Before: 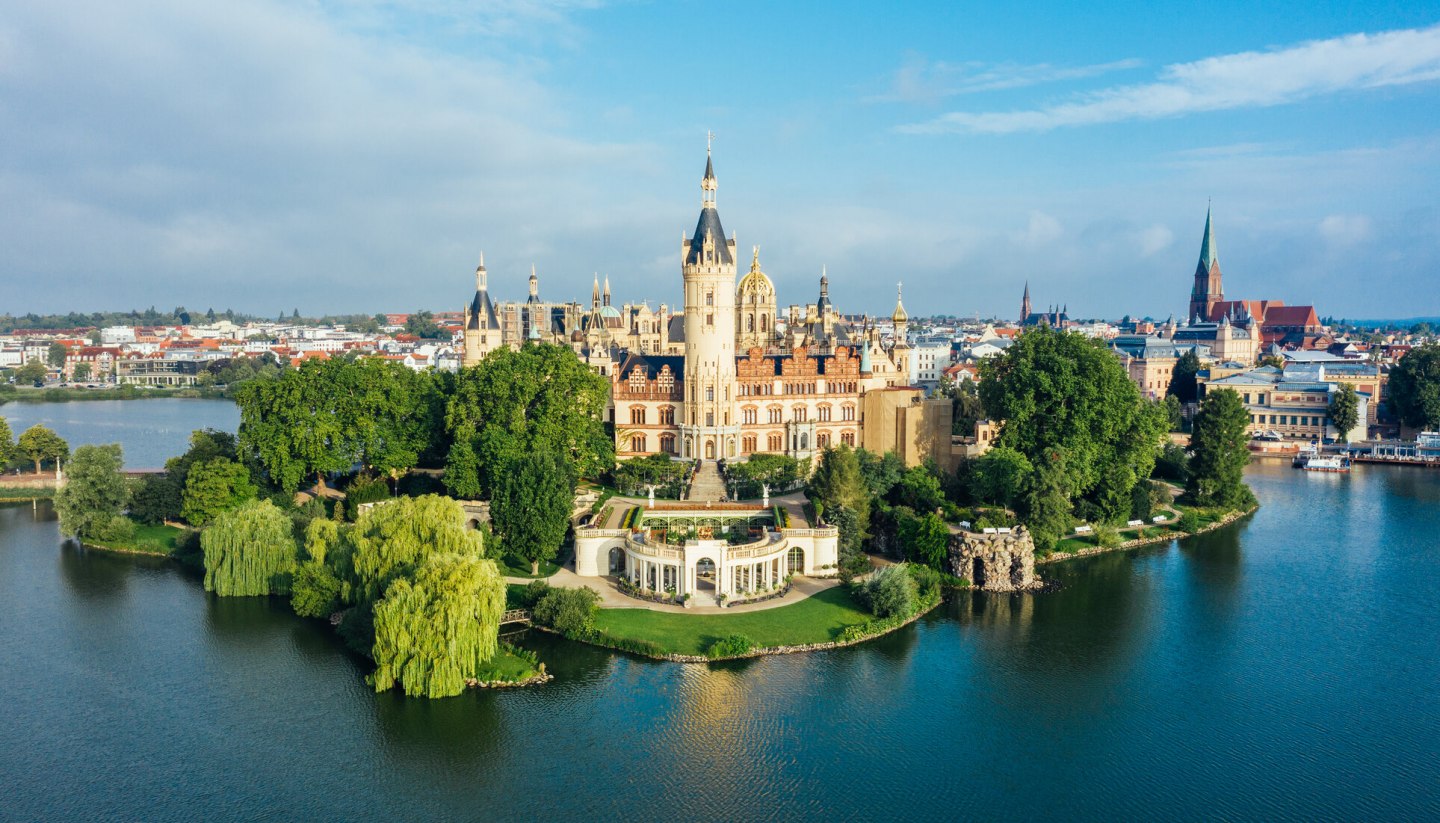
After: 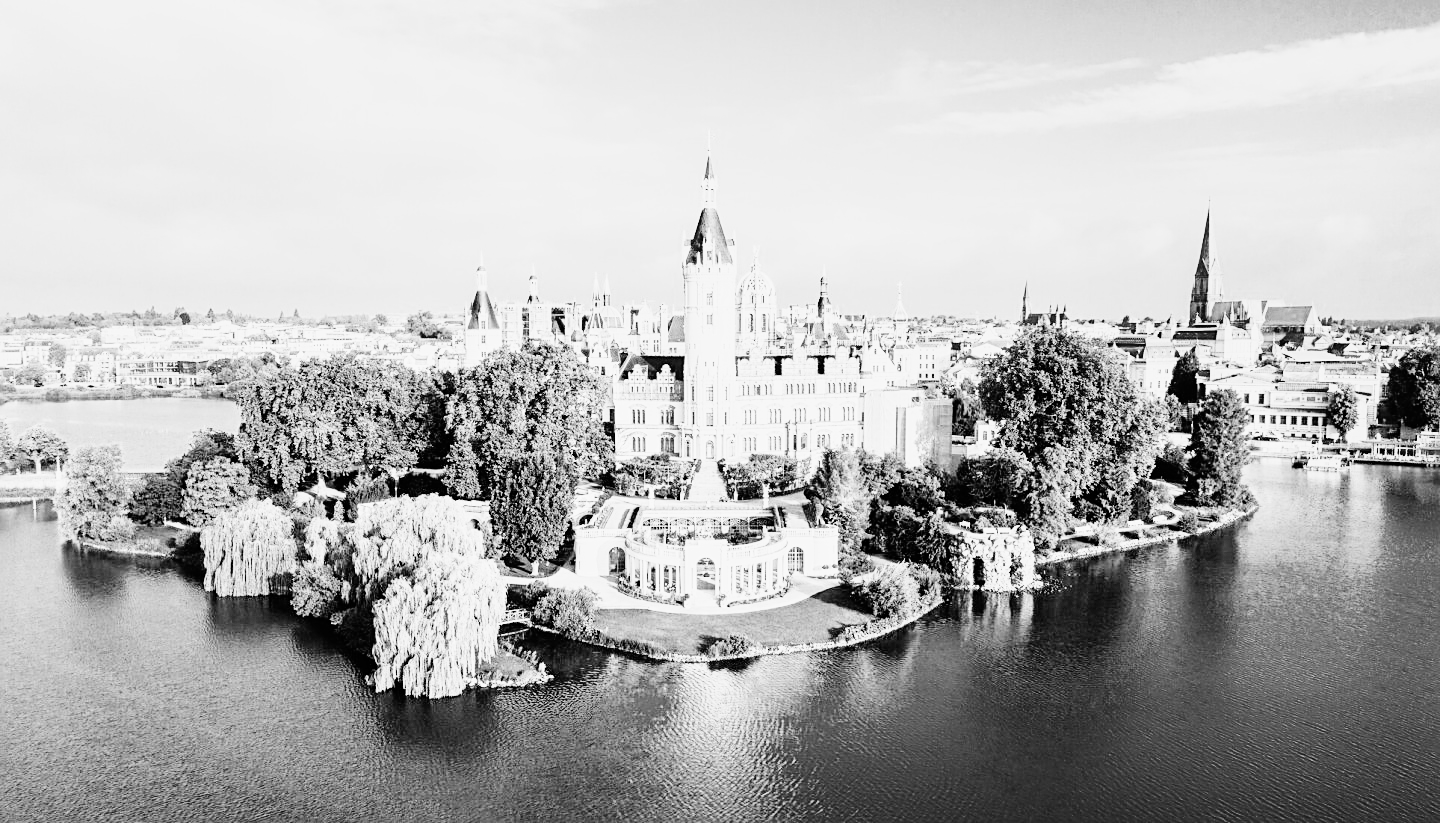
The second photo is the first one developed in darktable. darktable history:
white balance: red 4.26, blue 1.802
sharpen: on, module defaults
monochrome: a 32, b 64, size 2.3
tone equalizer: on, module defaults
sigmoid: contrast 1.8, skew -0.2, preserve hue 0%, red attenuation 0.1, red rotation 0.035, green attenuation 0.1, green rotation -0.017, blue attenuation 0.15, blue rotation -0.052, base primaries Rec2020
